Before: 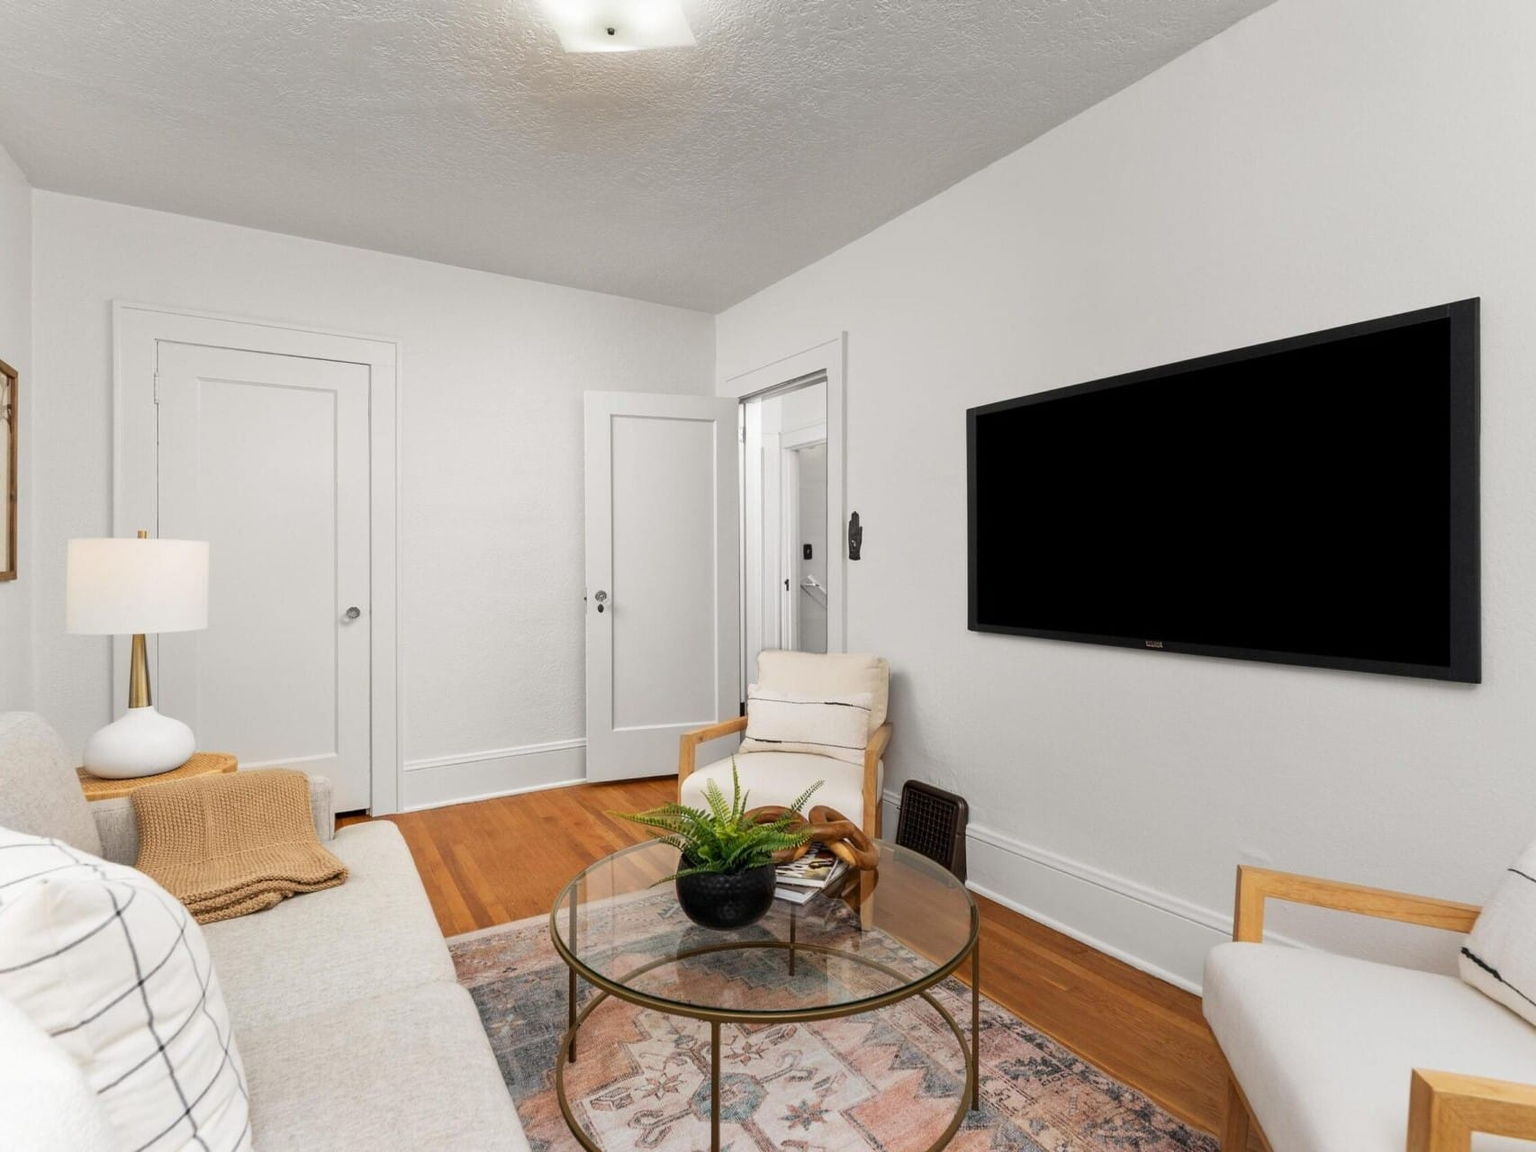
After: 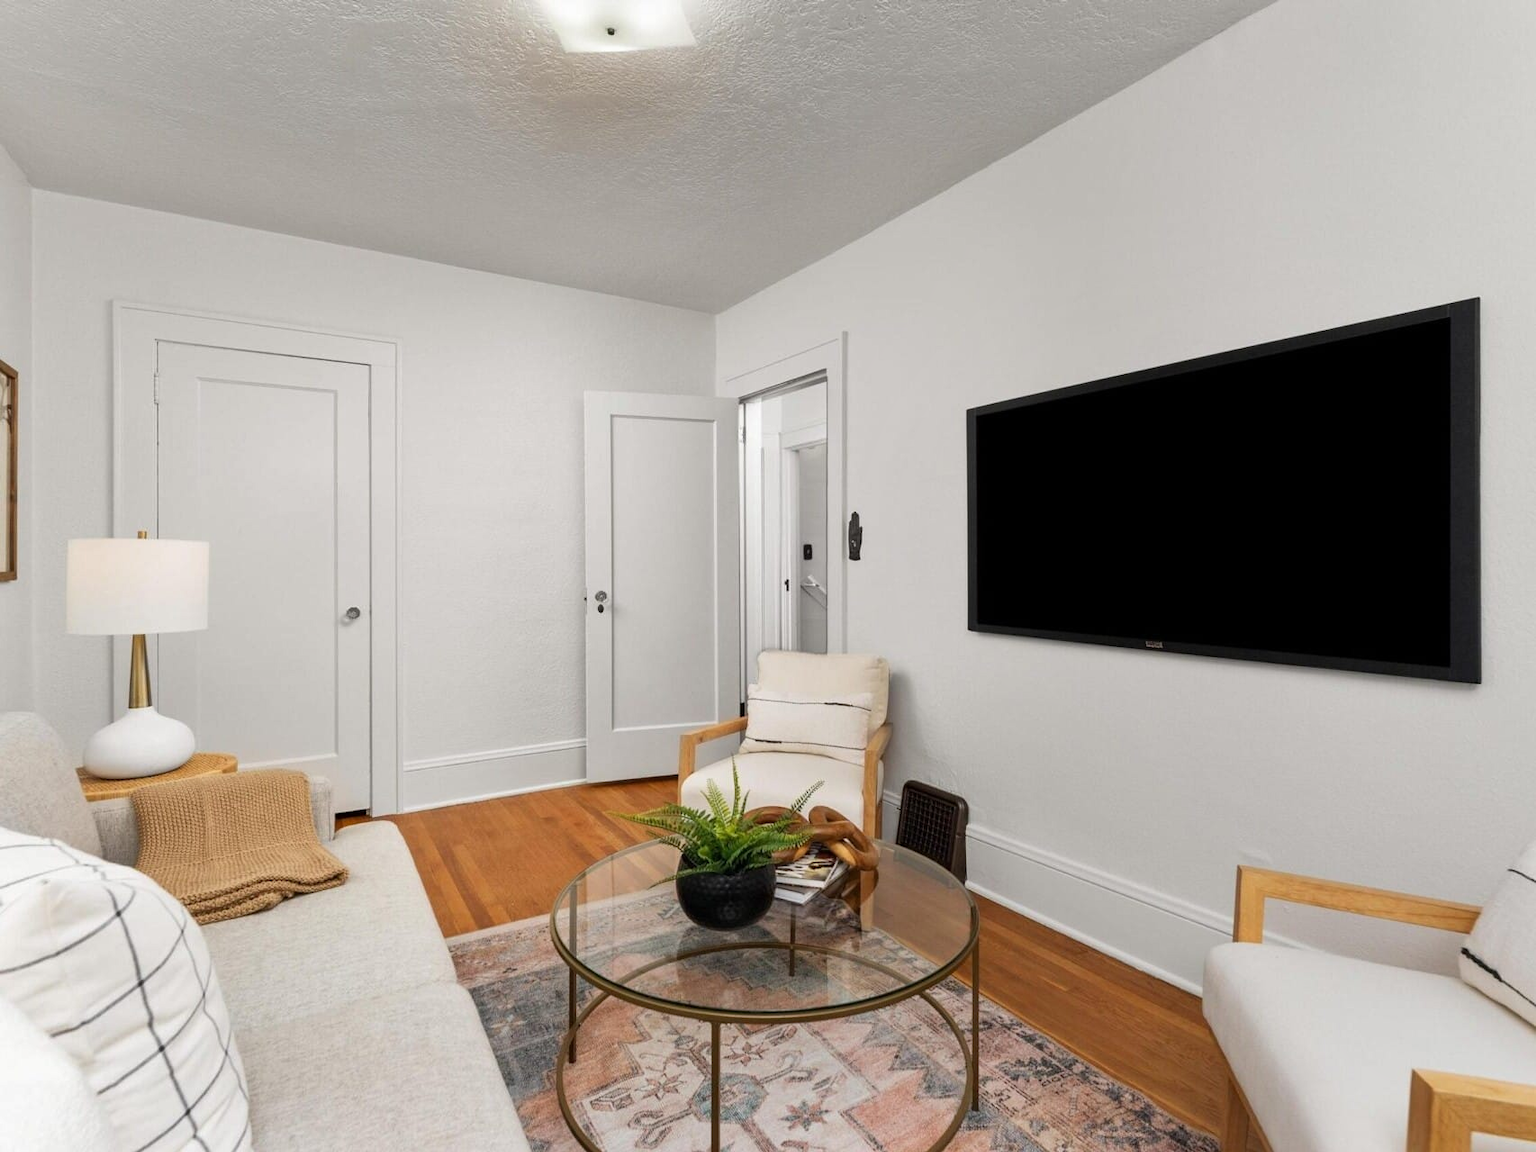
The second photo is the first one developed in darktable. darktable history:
shadows and highlights: shadows 37.62, highlights -27.24, soften with gaussian
